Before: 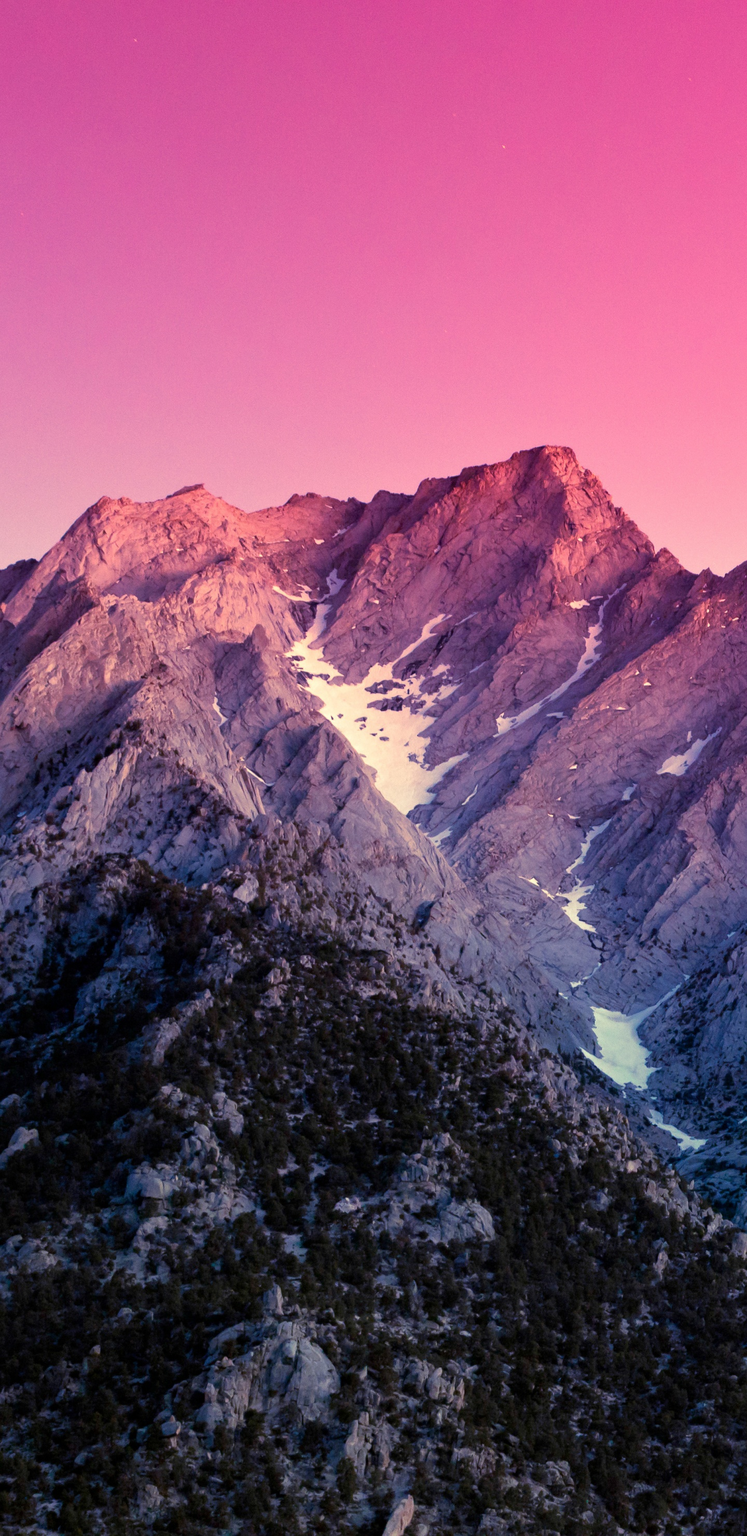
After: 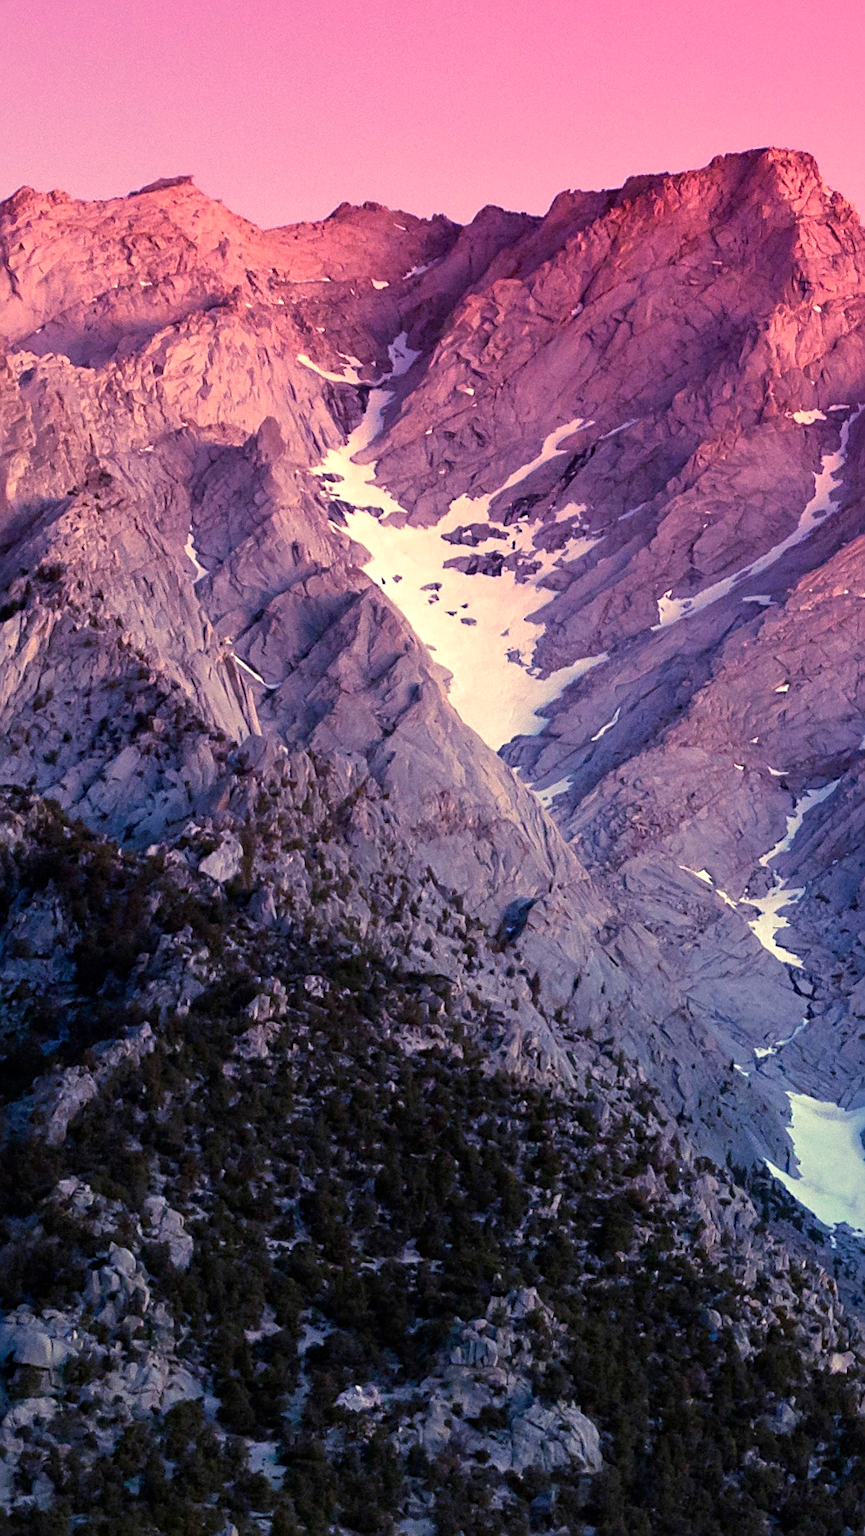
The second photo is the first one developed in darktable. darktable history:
levels: levels [0, 0.476, 0.951]
sharpen: on, module defaults
crop and rotate: angle -3.56°, left 9.845%, top 20.777%, right 12.429%, bottom 12.079%
